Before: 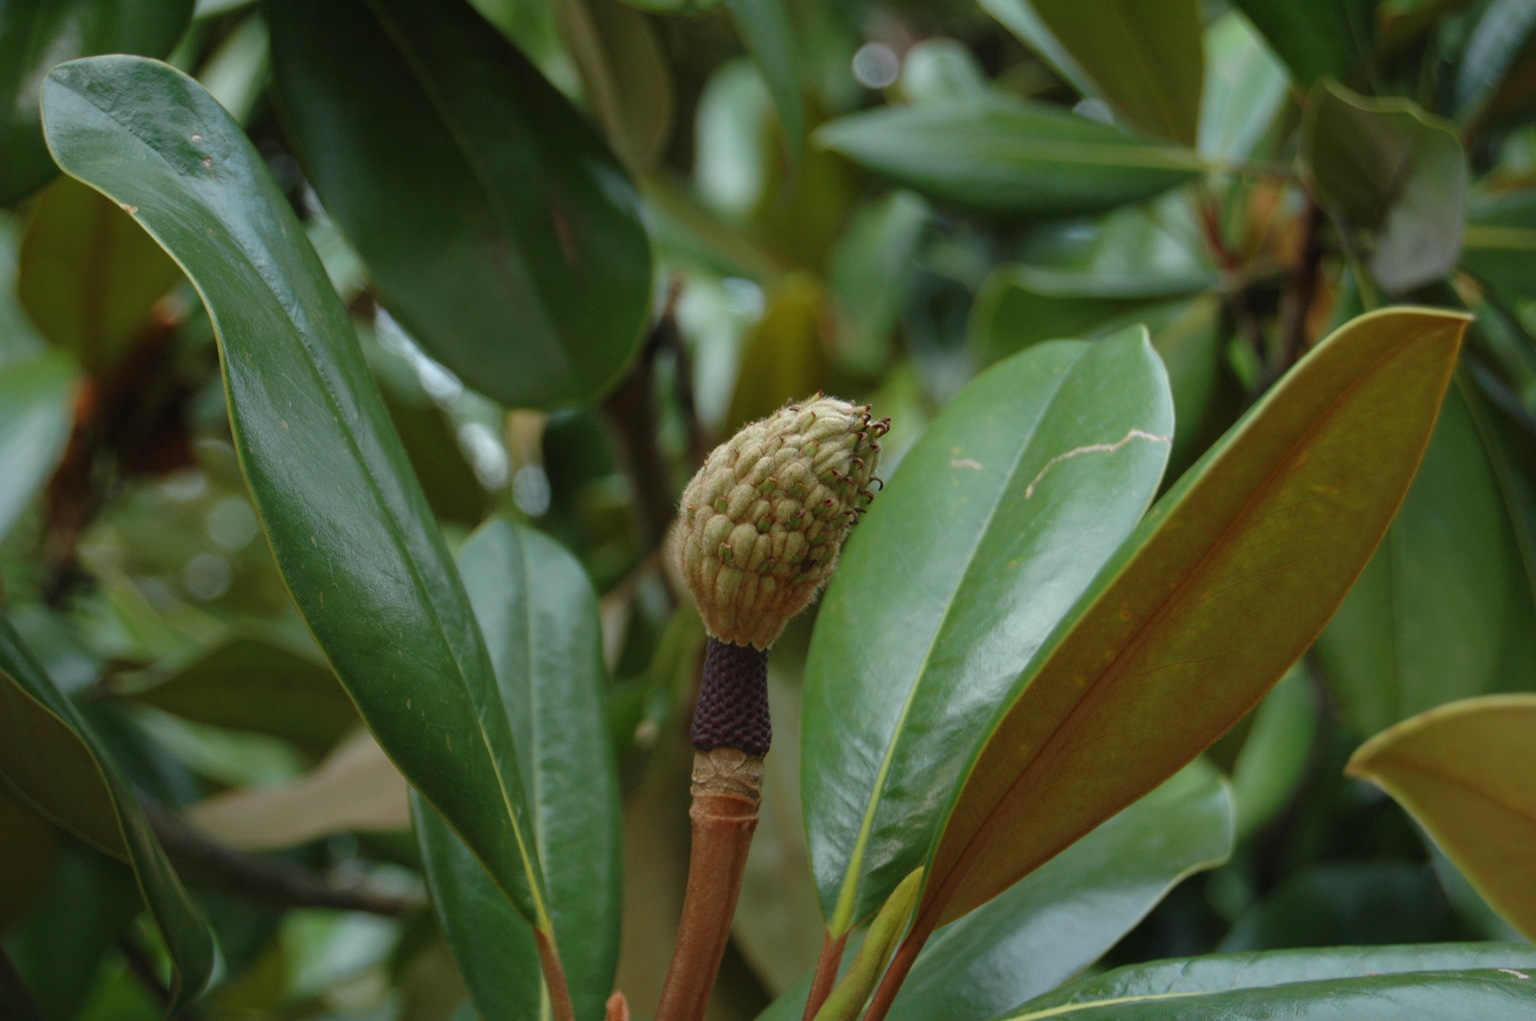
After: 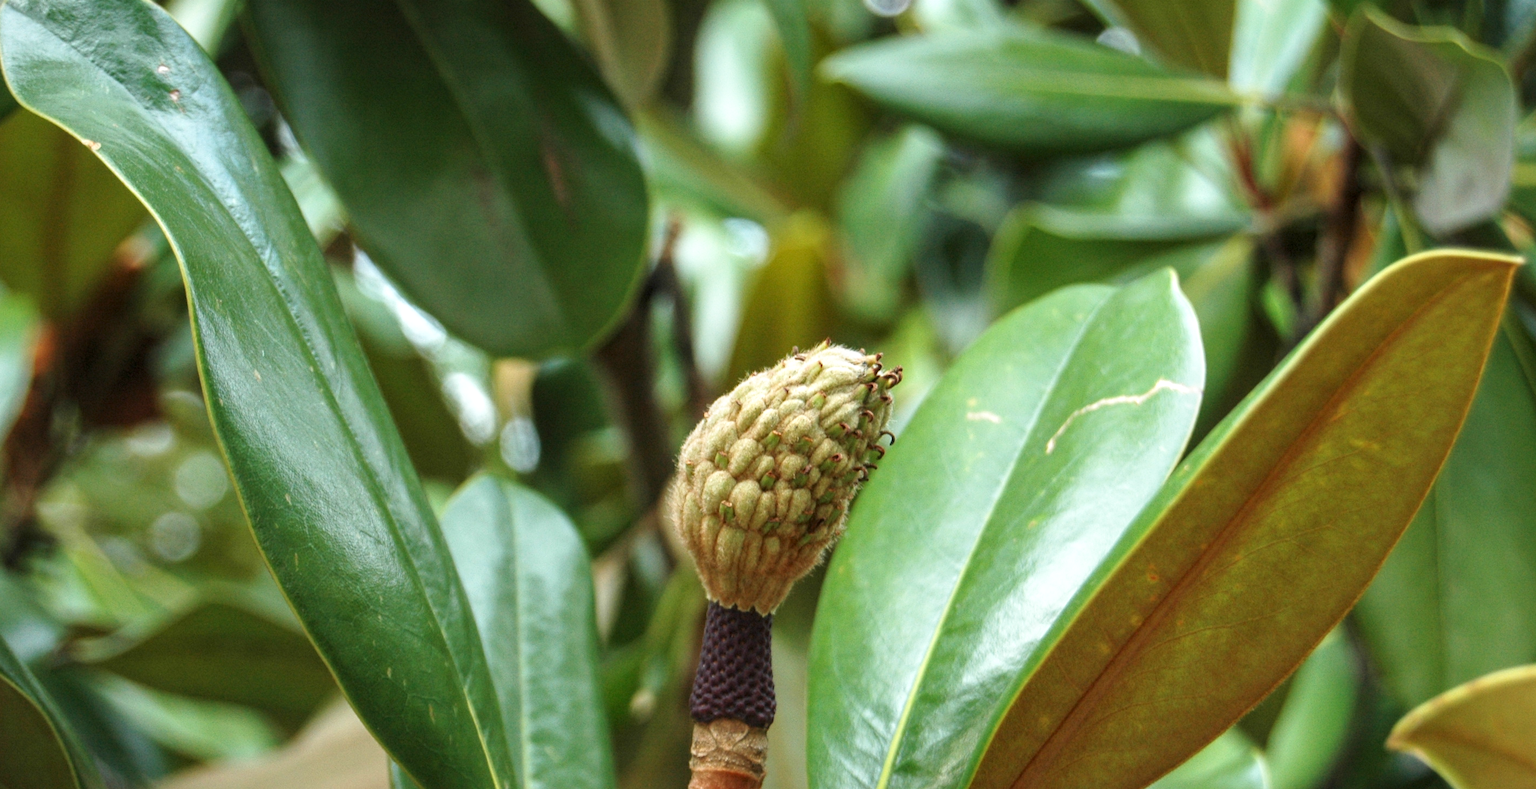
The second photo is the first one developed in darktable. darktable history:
local contrast: detail 130%
crop: left 2.835%, top 7.156%, right 3.279%, bottom 20.248%
base curve: curves: ch0 [(0, 0) (0.495, 0.917) (1, 1)], preserve colors none
